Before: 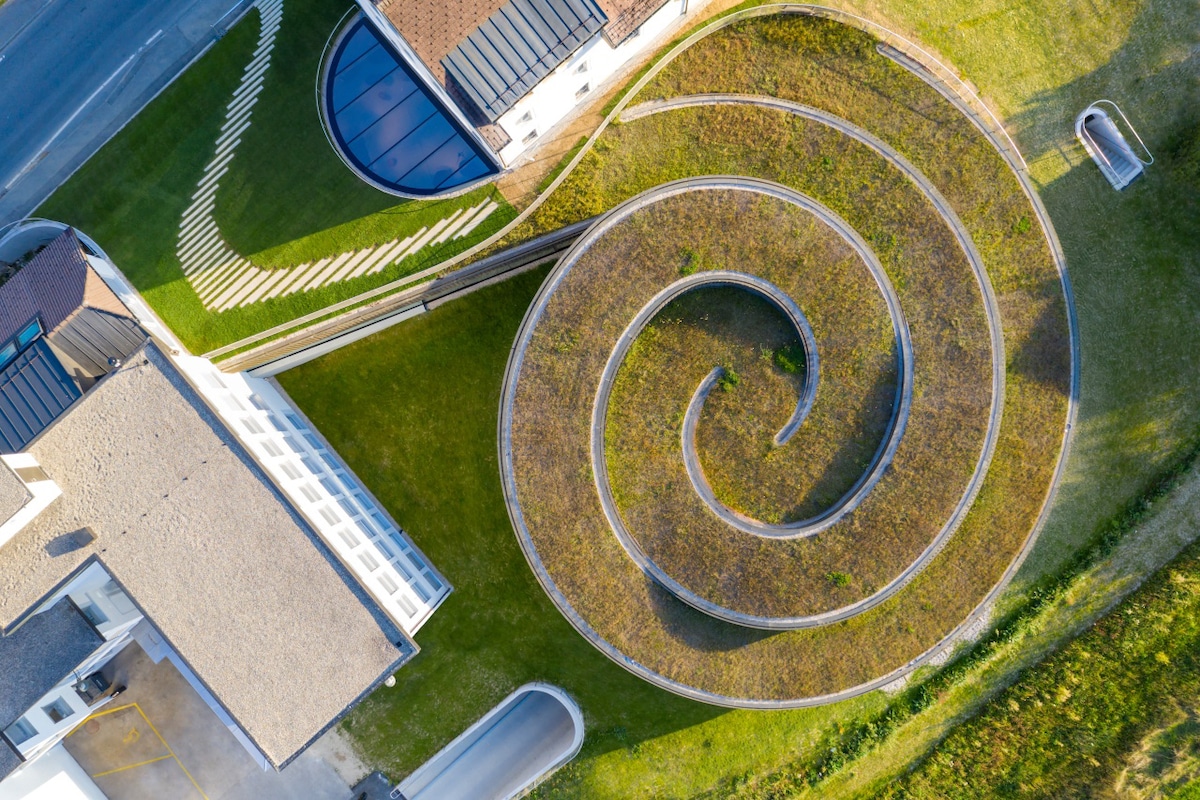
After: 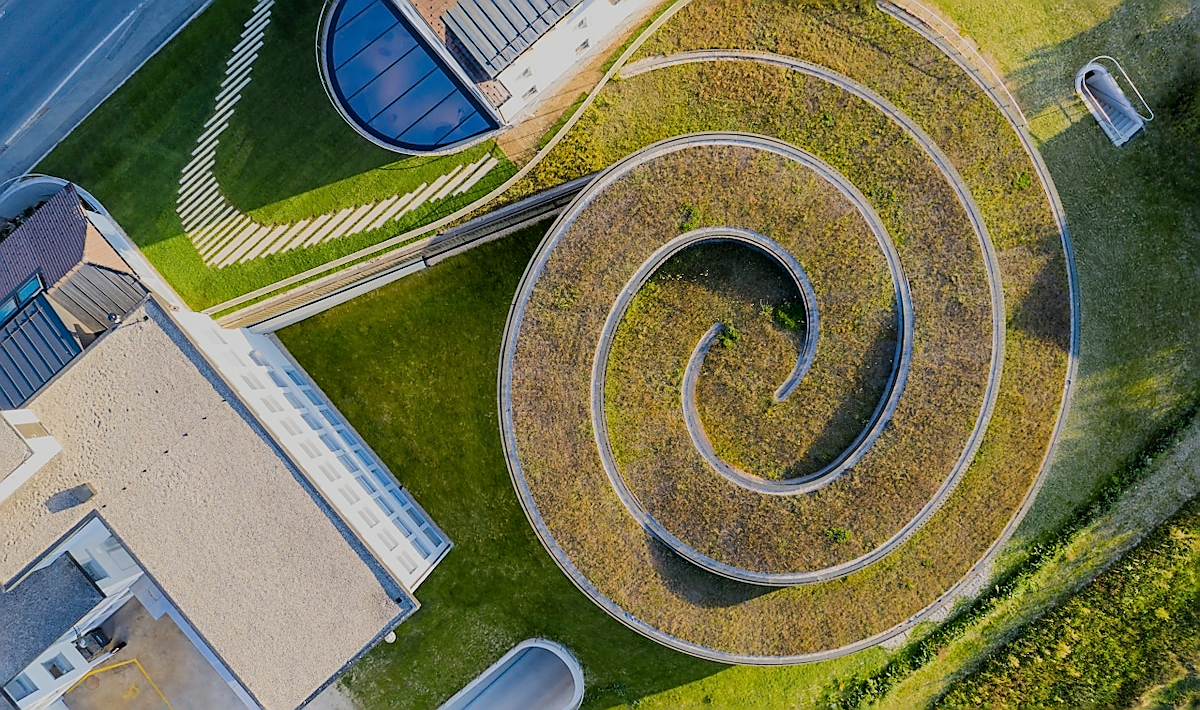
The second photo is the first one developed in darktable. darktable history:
sharpen: radius 1.4, amount 1.25, threshold 0.7
filmic rgb: black relative exposure -7.15 EV, white relative exposure 5.36 EV, hardness 3.02, color science v6 (2022)
crop and rotate: top 5.609%, bottom 5.609%
